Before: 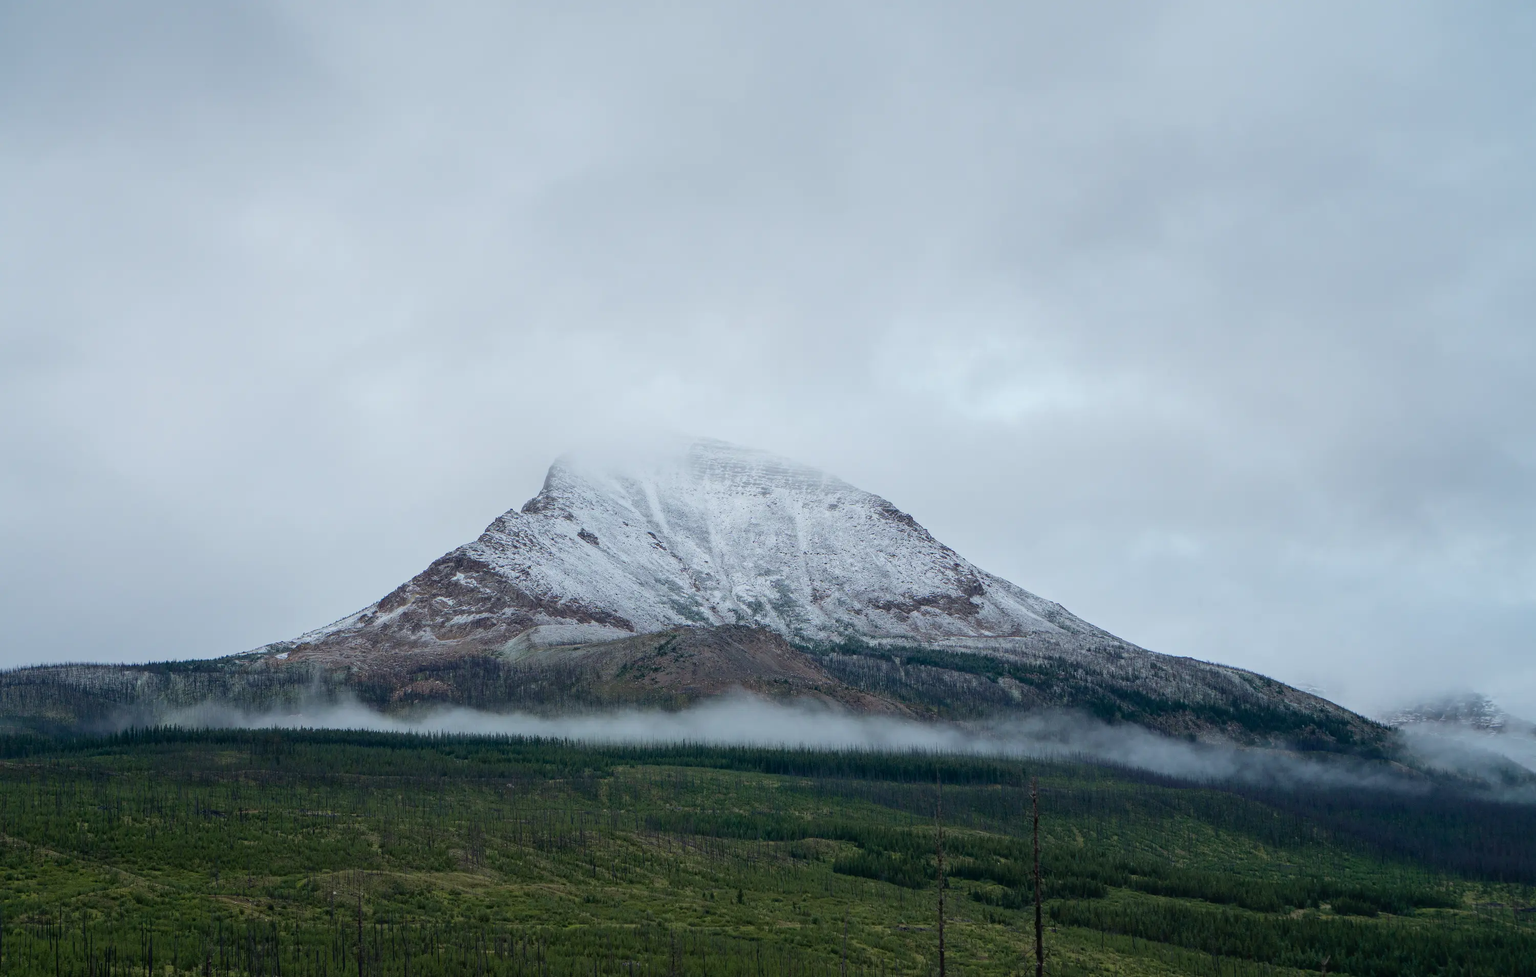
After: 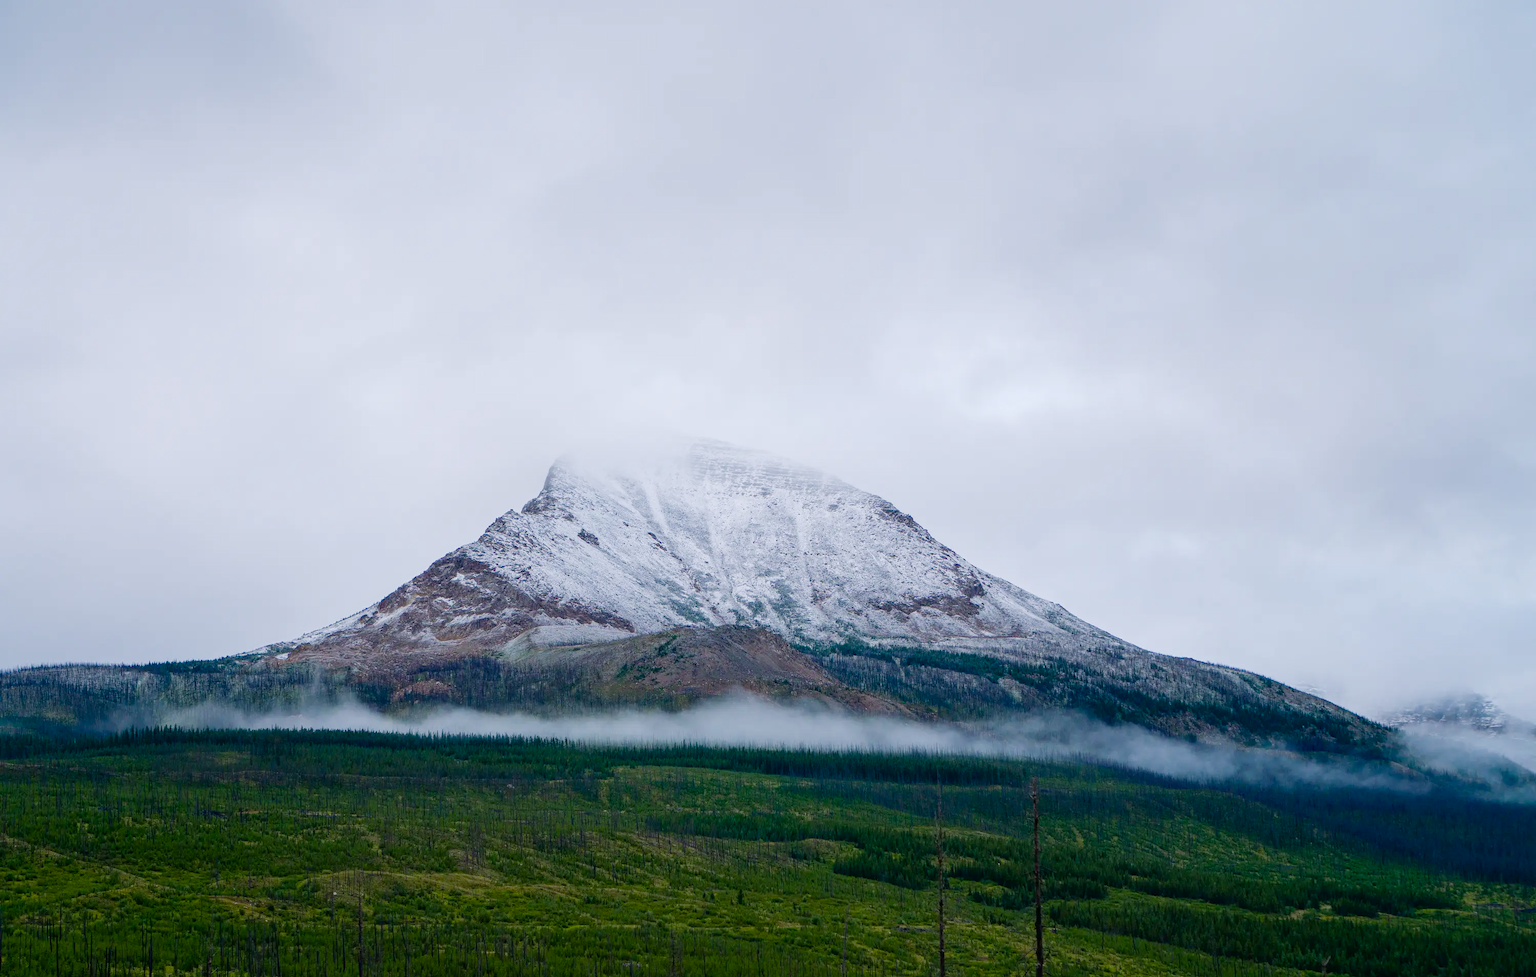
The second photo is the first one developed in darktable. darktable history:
color balance rgb: highlights gain › chroma 2.008%, highlights gain › hue 288.71°, perceptual saturation grading › global saturation 24.621%, perceptual saturation grading › highlights -50.945%, perceptual saturation grading › mid-tones 19.788%, perceptual saturation grading › shadows 61.085%
tone equalizer: mask exposure compensation -0.503 EV
tone curve: curves: ch0 [(0, 0) (0.004, 0.002) (0.02, 0.013) (0.218, 0.218) (0.664, 0.718) (0.832, 0.873) (1, 1)], preserve colors none
